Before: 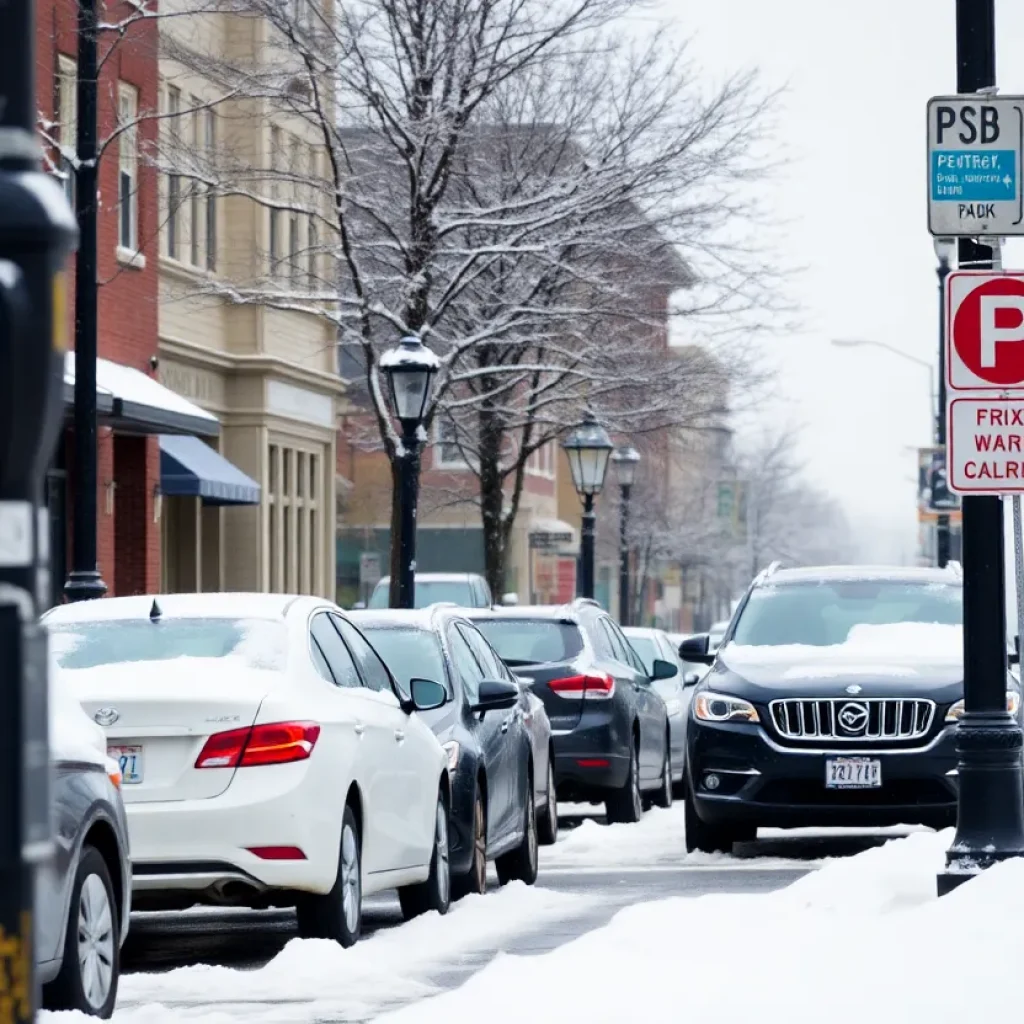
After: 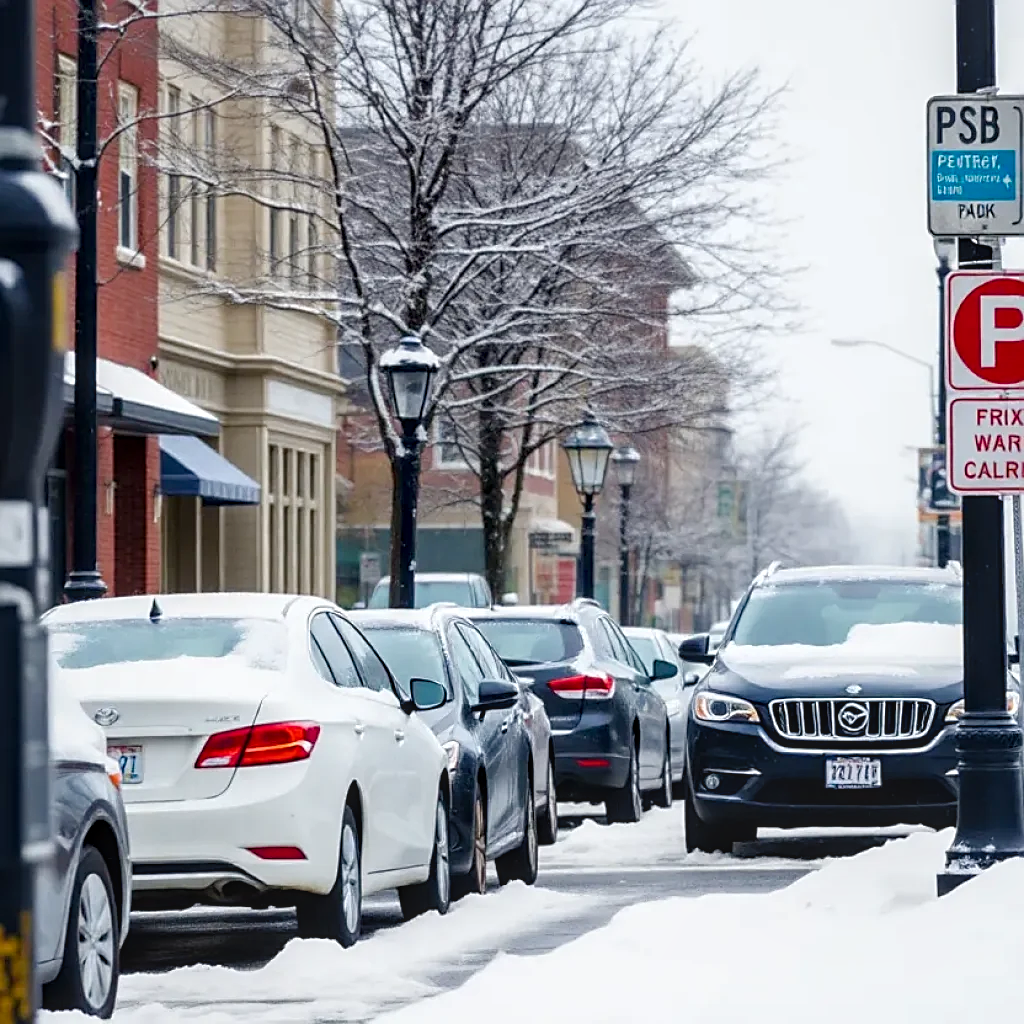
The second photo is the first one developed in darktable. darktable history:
local contrast: on, module defaults
color balance rgb: linear chroma grading › global chroma 14.992%, perceptual saturation grading › global saturation 0.105%, perceptual saturation grading › highlights -19.737%, perceptual saturation grading › shadows 19.483%
sharpen: amount 0.5
